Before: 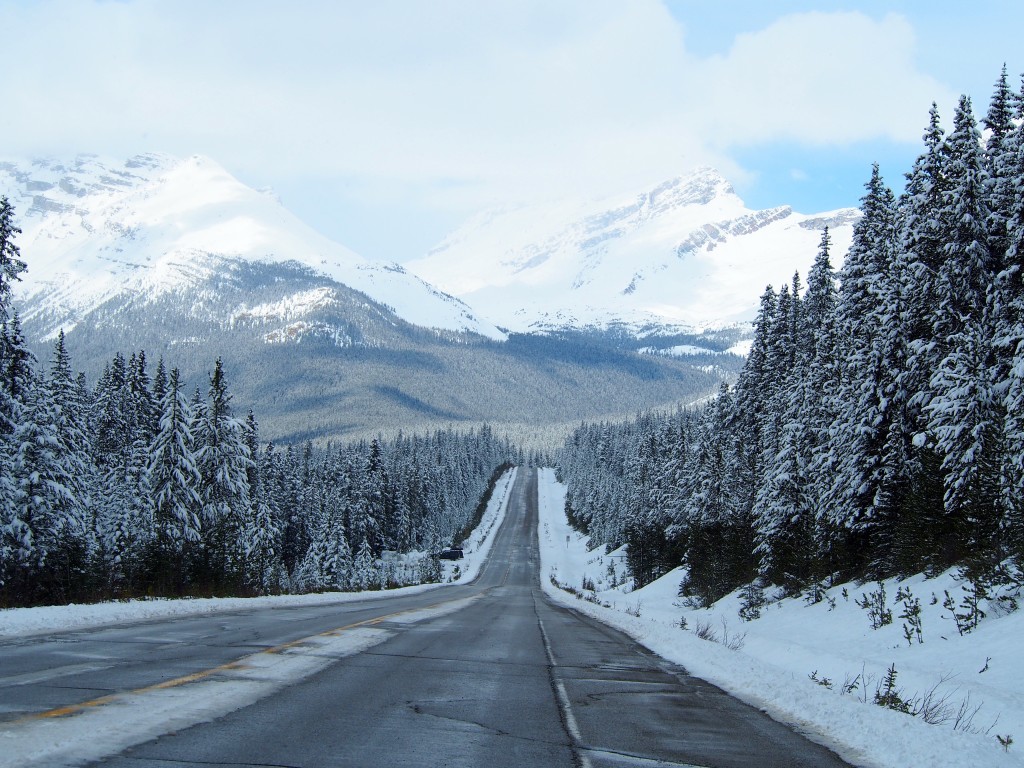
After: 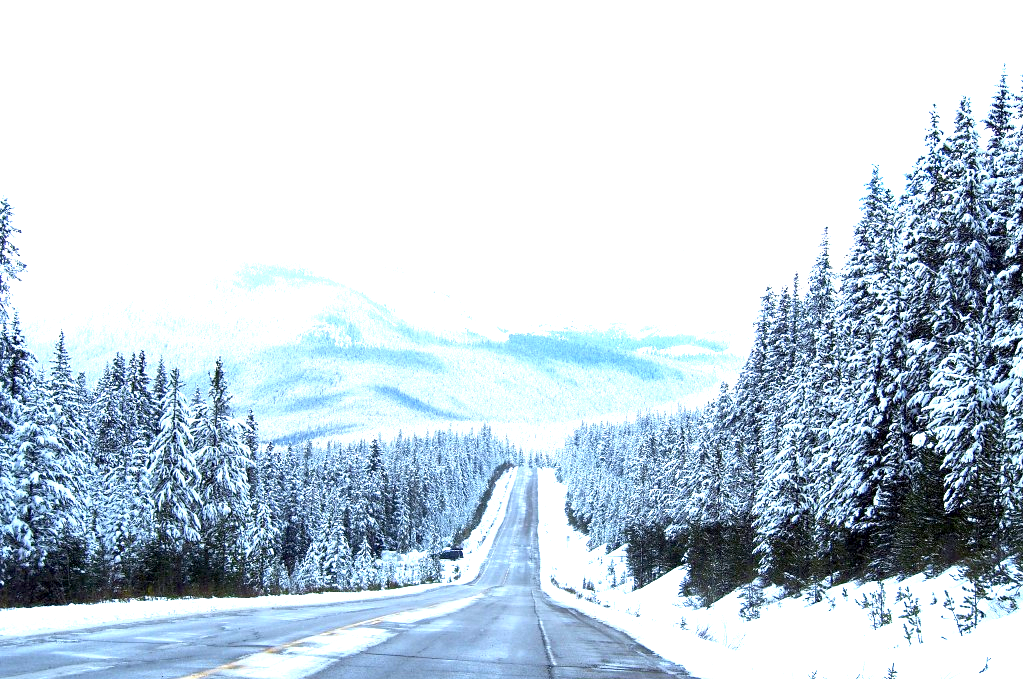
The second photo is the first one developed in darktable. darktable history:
crop and rotate: top 0%, bottom 11.49%
white balance: red 0.976, blue 1.04
exposure: black level correction 0.001, exposure 2 EV, compensate highlight preservation false
